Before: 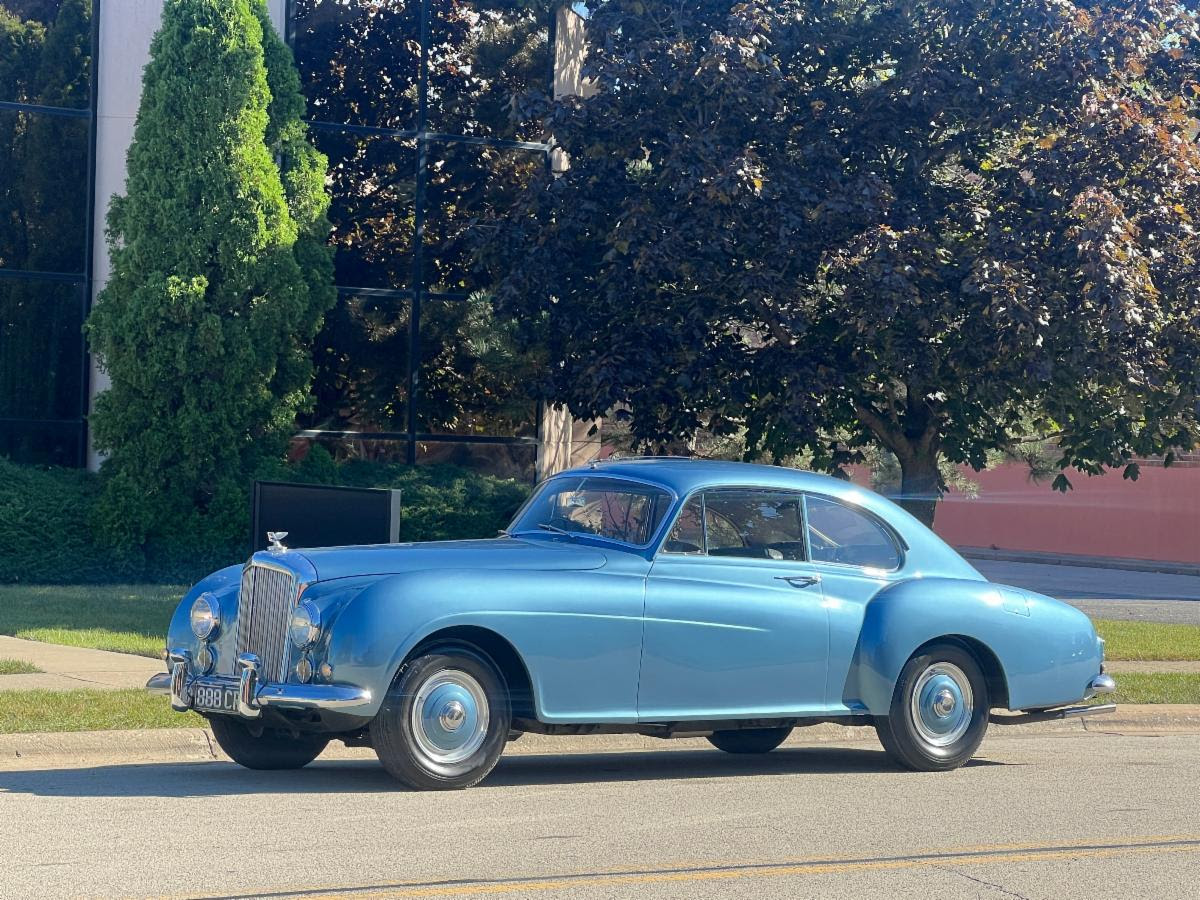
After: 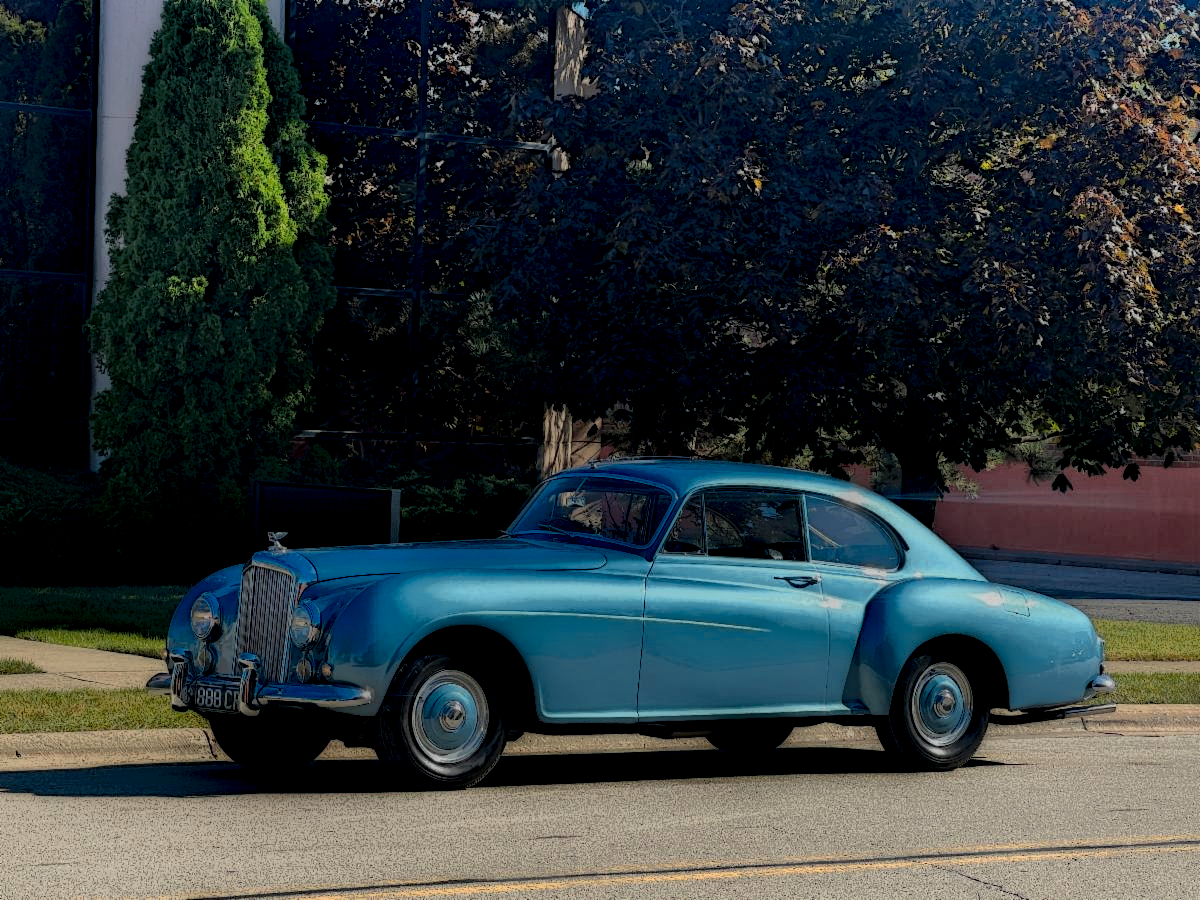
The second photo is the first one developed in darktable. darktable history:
local contrast: highlights 4%, shadows 222%, detail 164%, midtone range 0.006
color zones: curves: ch0 [(0.018, 0.548) (0.197, 0.654) (0.425, 0.447) (0.605, 0.658) (0.732, 0.579)]; ch1 [(0.105, 0.531) (0.224, 0.531) (0.386, 0.39) (0.618, 0.456) (0.732, 0.456) (0.956, 0.421)]; ch2 [(0.039, 0.583) (0.215, 0.465) (0.399, 0.544) (0.465, 0.548) (0.614, 0.447) (0.724, 0.43) (0.882, 0.623) (0.956, 0.632)]
